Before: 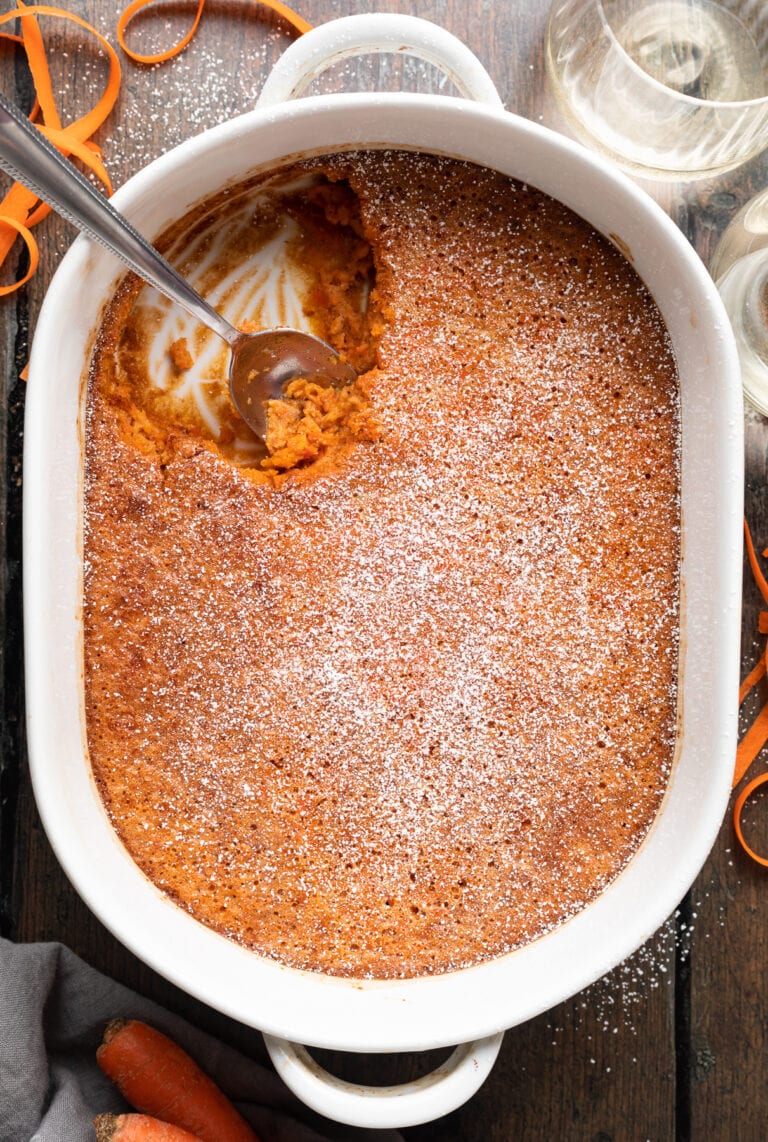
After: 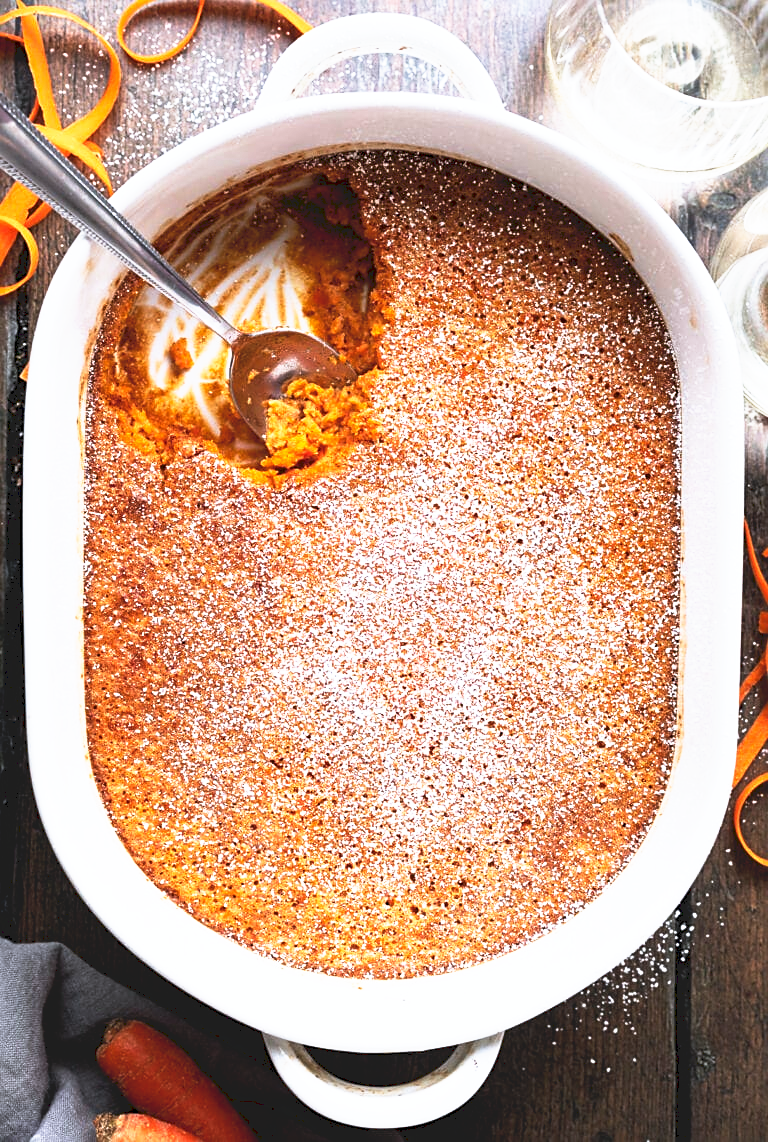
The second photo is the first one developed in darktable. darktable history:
sharpen: on, module defaults
tone curve: curves: ch0 [(0, 0) (0.003, 0.116) (0.011, 0.116) (0.025, 0.113) (0.044, 0.114) (0.069, 0.118) (0.1, 0.137) (0.136, 0.171) (0.177, 0.213) (0.224, 0.259) (0.277, 0.316) (0.335, 0.381) (0.399, 0.458) (0.468, 0.548) (0.543, 0.654) (0.623, 0.775) (0.709, 0.895) (0.801, 0.972) (0.898, 0.991) (1, 1)], preserve colors none
white balance: red 0.954, blue 1.079
